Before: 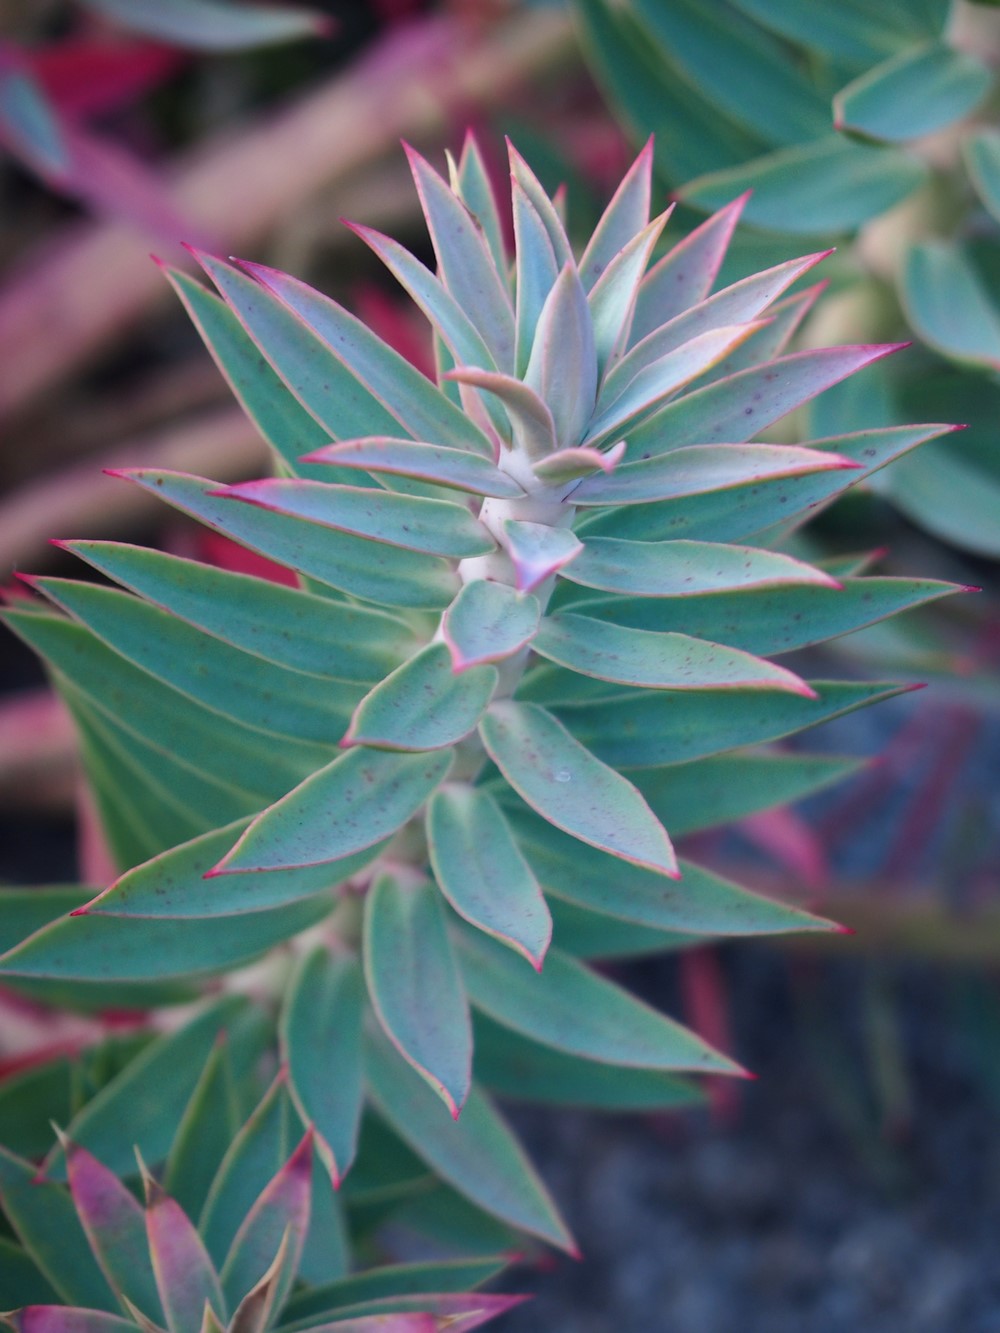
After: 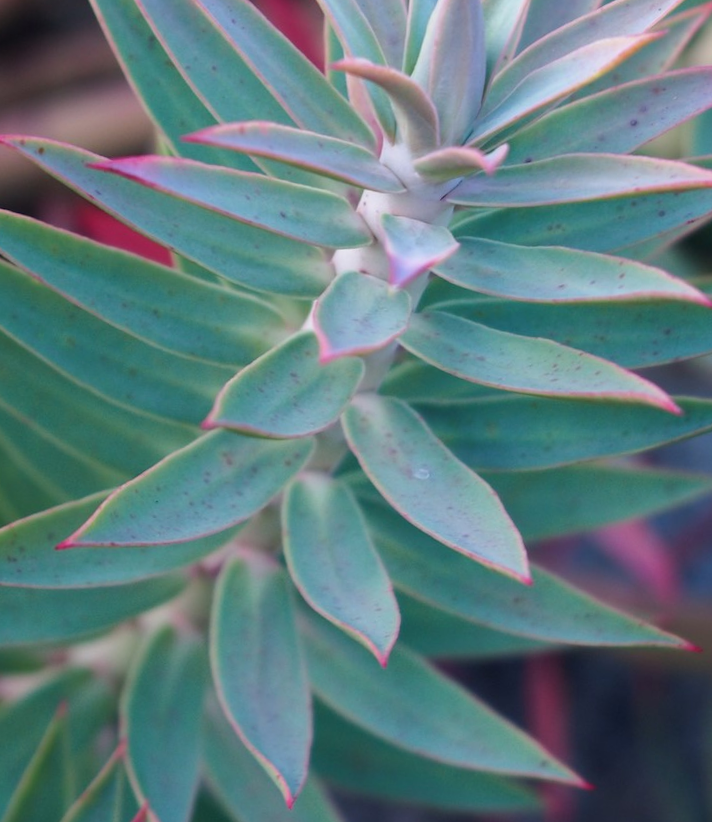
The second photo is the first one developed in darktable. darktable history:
crop and rotate: angle -4.17°, left 9.882%, top 20.506%, right 12.118%, bottom 12.005%
